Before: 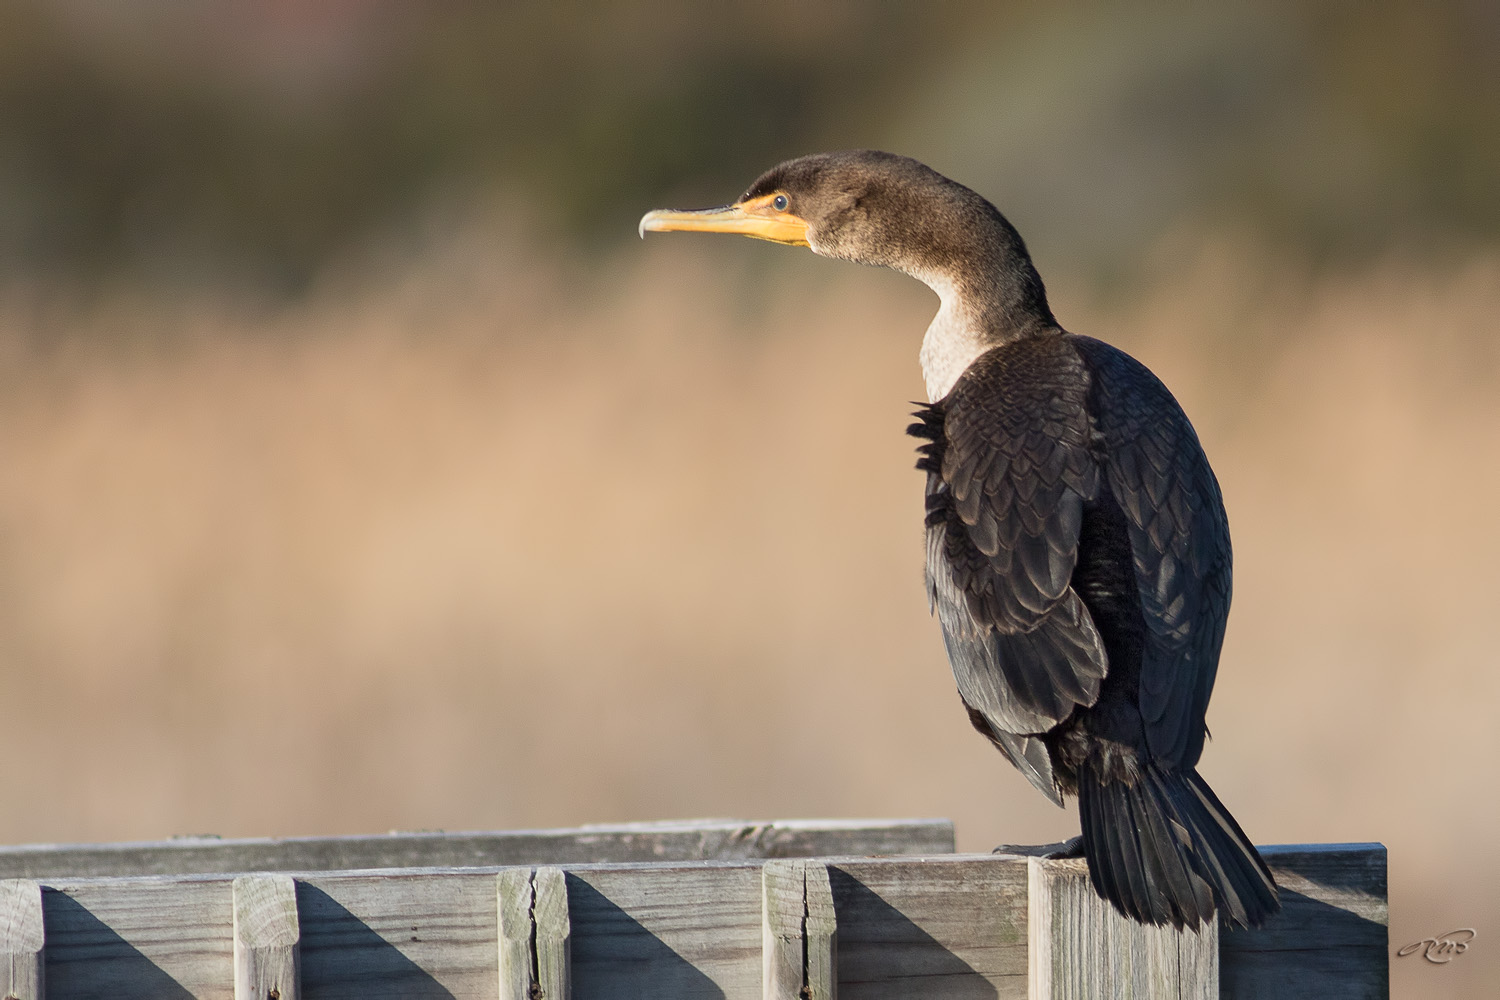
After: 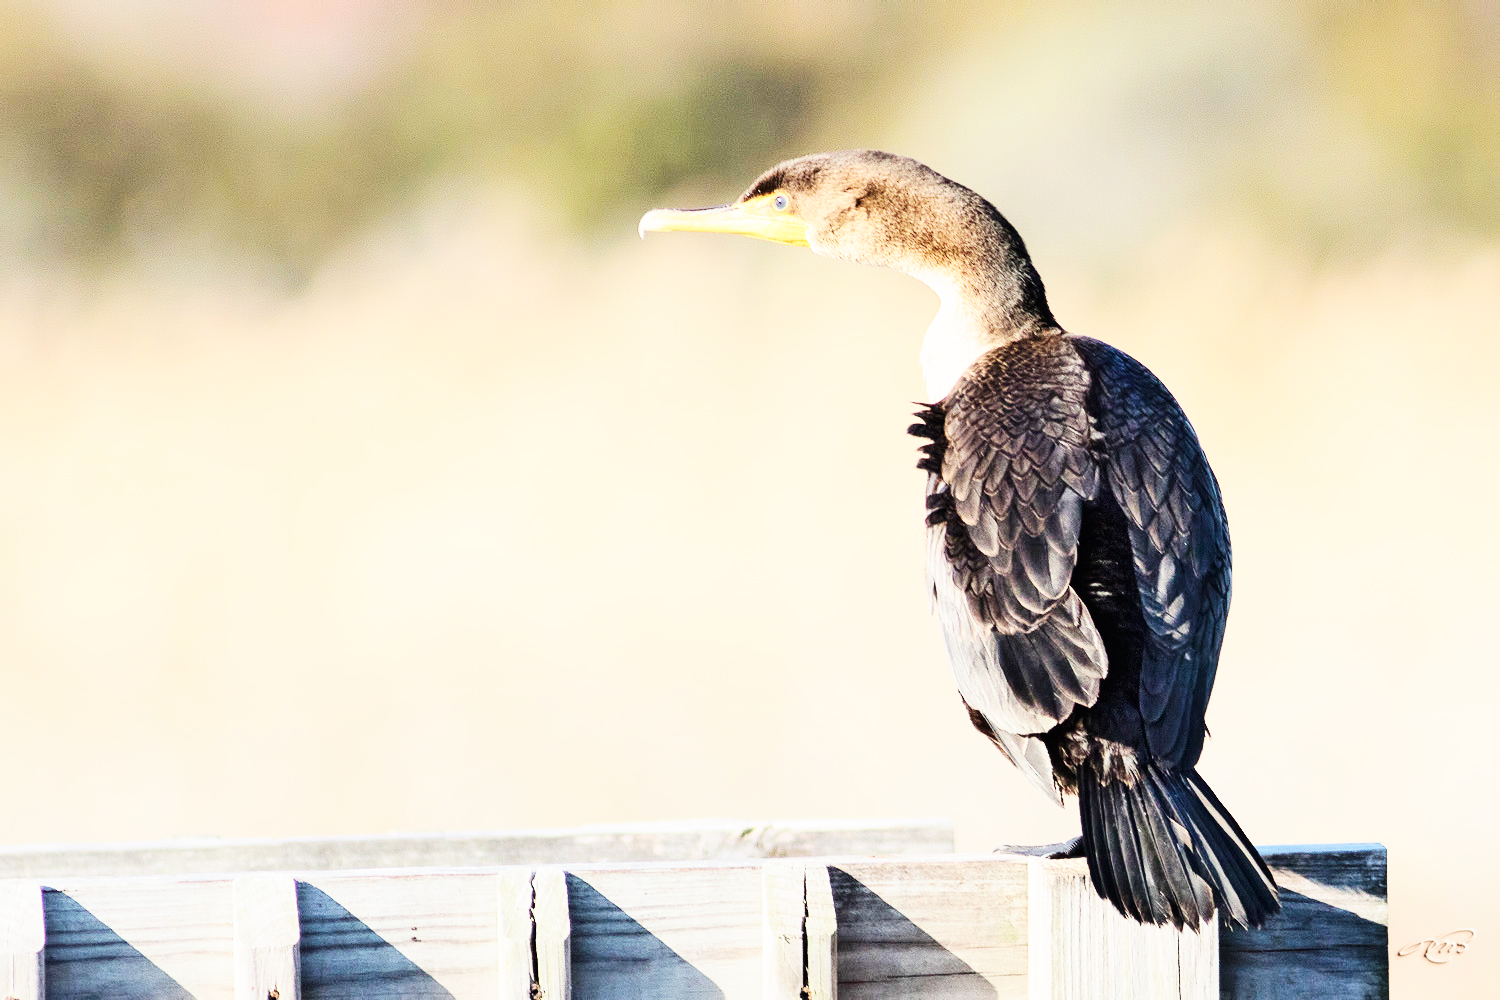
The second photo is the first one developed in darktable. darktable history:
tone equalizer: -7 EV 0.163 EV, -6 EV 0.575 EV, -5 EV 1.17 EV, -4 EV 1.37 EV, -3 EV 1.13 EV, -2 EV 0.6 EV, -1 EV 0.161 EV, edges refinement/feathering 500, mask exposure compensation -1.26 EV, preserve details no
base curve: curves: ch0 [(0, 0) (0.007, 0.004) (0.027, 0.03) (0.046, 0.07) (0.207, 0.54) (0.442, 0.872) (0.673, 0.972) (1, 1)], preserve colors none
